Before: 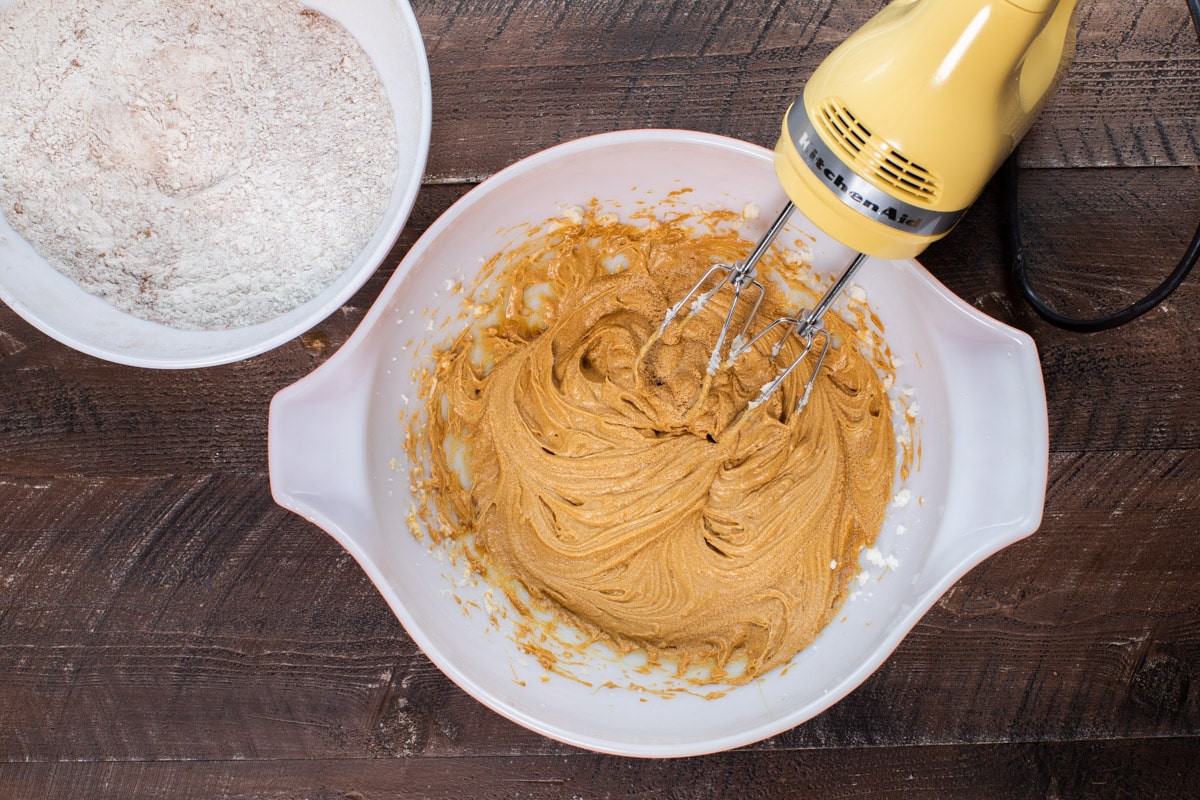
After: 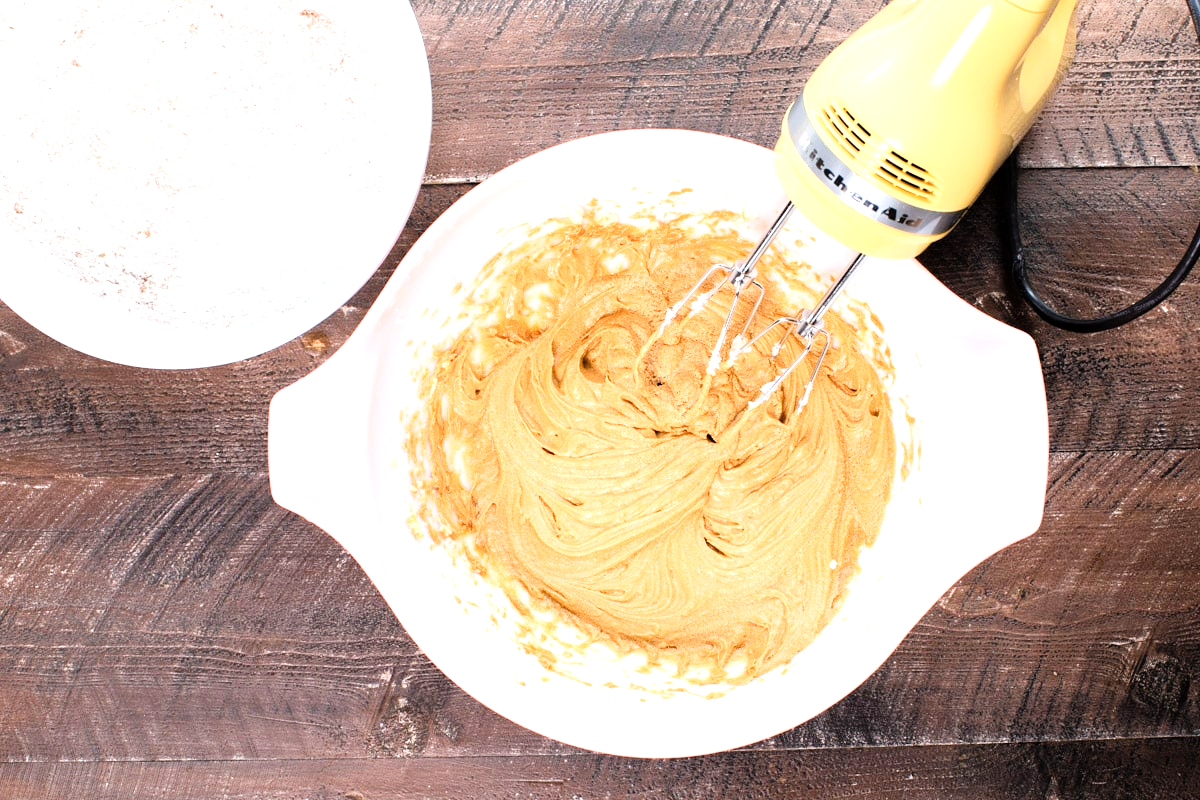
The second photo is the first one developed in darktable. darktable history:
filmic rgb: black relative exposure -8.54 EV, white relative exposure 5.56 EV, hardness 3.36, contrast 1.017, iterations of high-quality reconstruction 0
exposure: black level correction 0, exposure 1.459 EV, compensate highlight preservation false
levels: levels [0, 0.43, 0.859]
